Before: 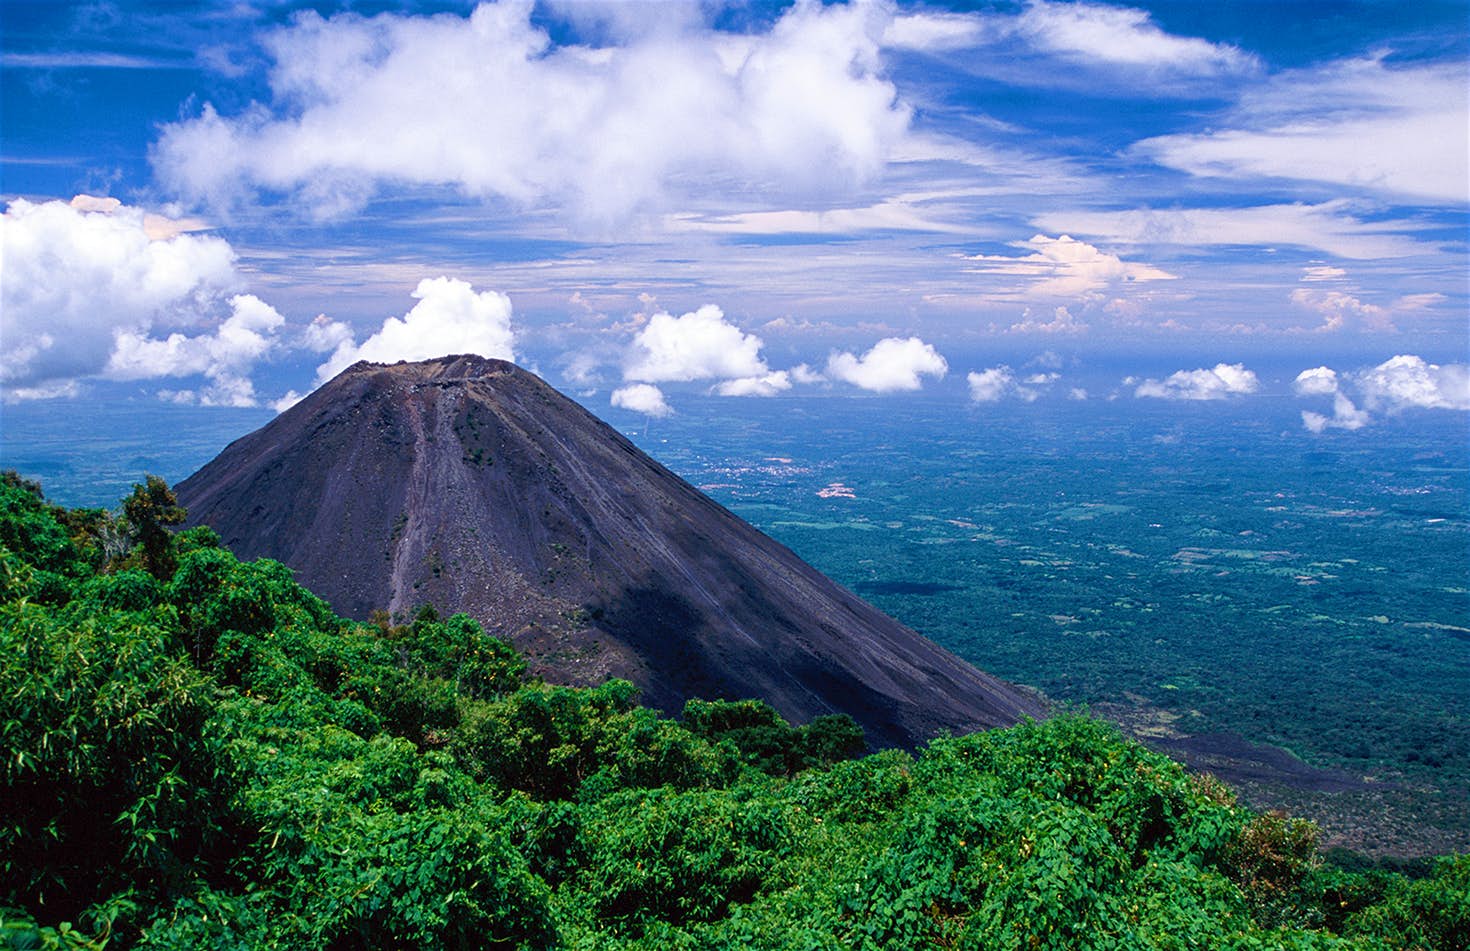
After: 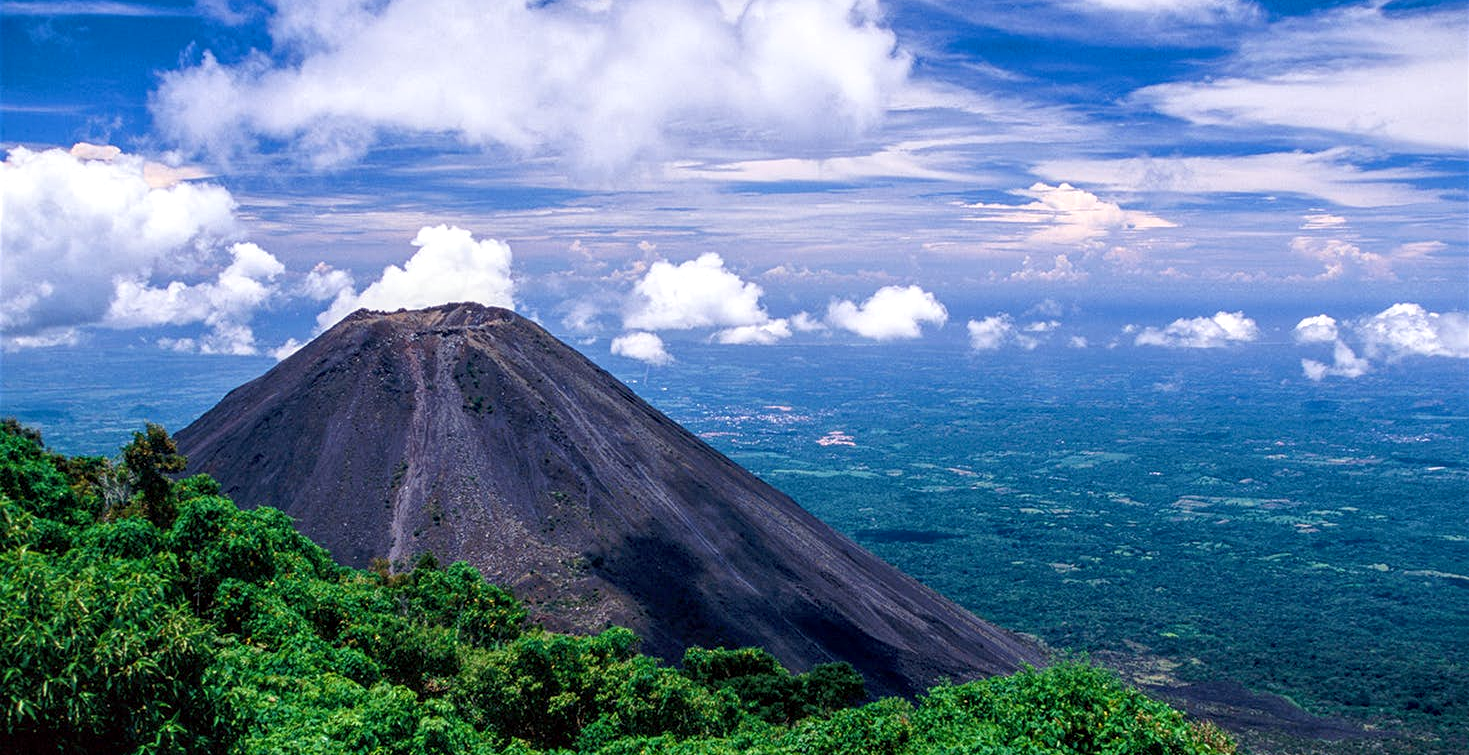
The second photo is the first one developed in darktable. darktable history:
crop and rotate: top 5.667%, bottom 14.937%
local contrast: on, module defaults
